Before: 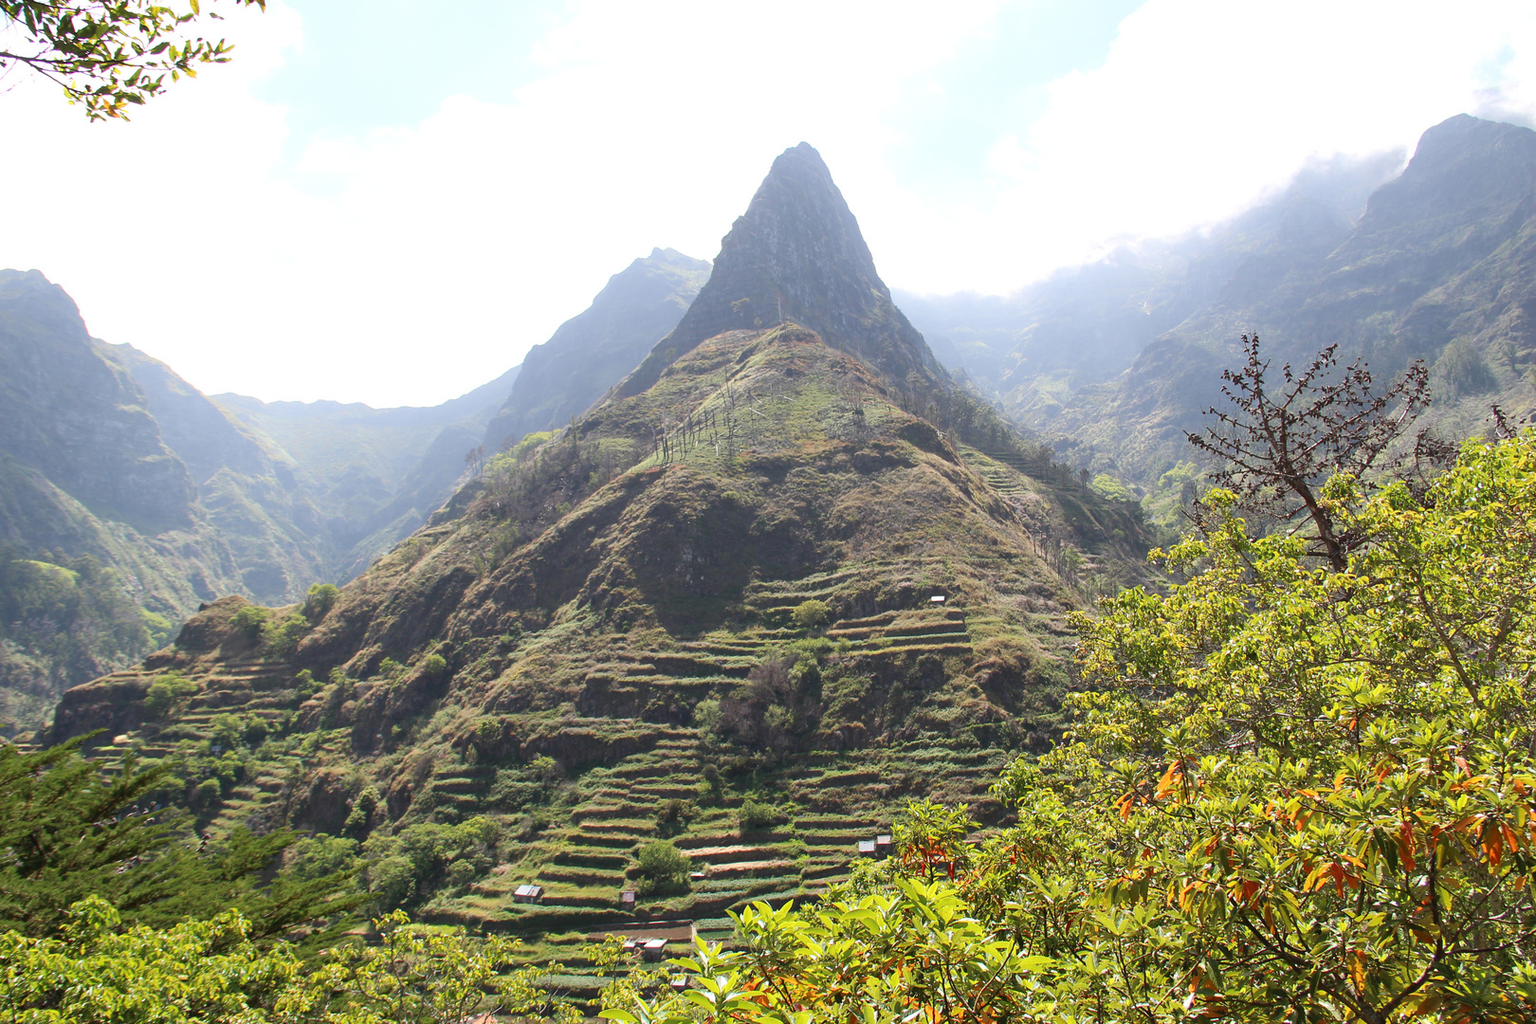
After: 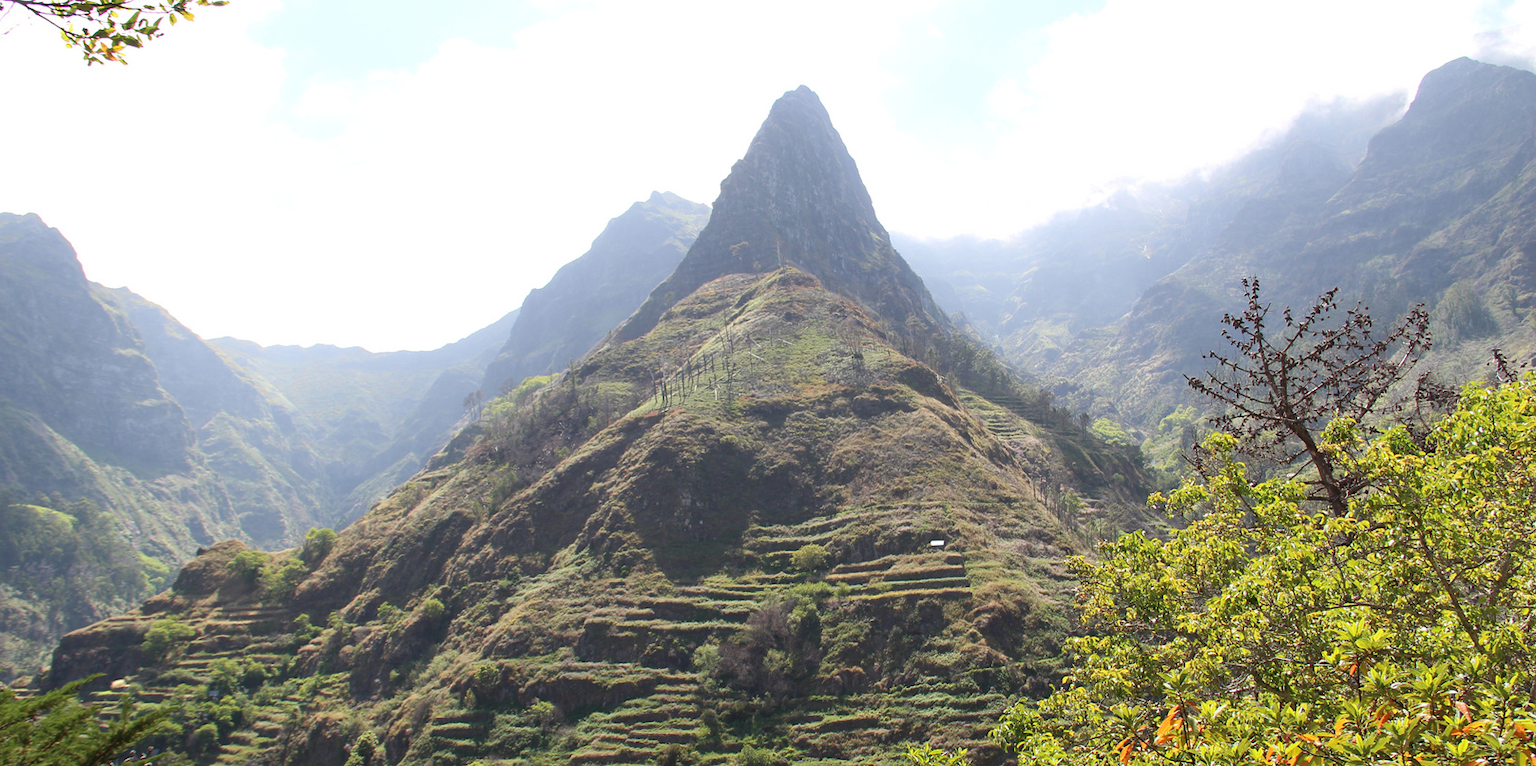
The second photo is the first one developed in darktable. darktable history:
crop: left 0.214%, top 5.556%, bottom 19.789%
